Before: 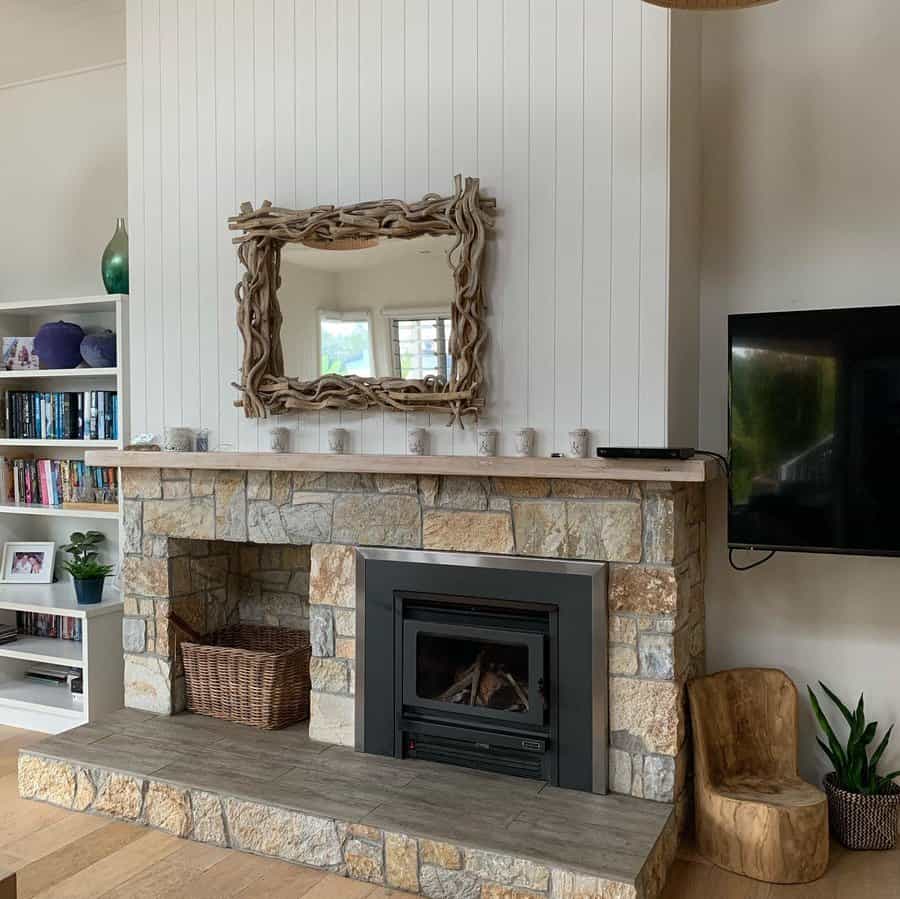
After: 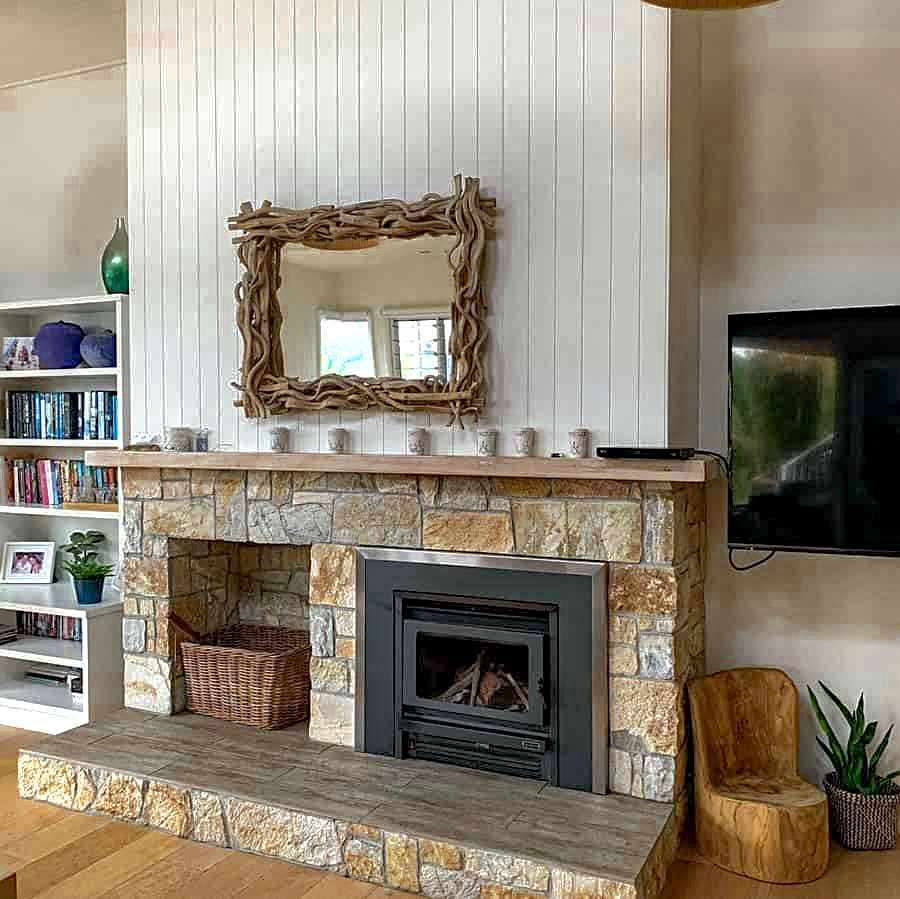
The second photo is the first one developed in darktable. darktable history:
exposure: black level correction 0.001, exposure 0.5 EV, compensate exposure bias true, compensate highlight preservation false
sharpen: on, module defaults
shadows and highlights: on, module defaults
color zones: curves: ch0 [(0.11, 0.396) (0.195, 0.36) (0.25, 0.5) (0.303, 0.412) (0.357, 0.544) (0.75, 0.5) (0.967, 0.328)]; ch1 [(0, 0.468) (0.112, 0.512) (0.202, 0.6) (0.25, 0.5) (0.307, 0.352) (0.357, 0.544) (0.75, 0.5) (0.963, 0.524)]
haze removal: compatibility mode true, adaptive false
local contrast: on, module defaults
